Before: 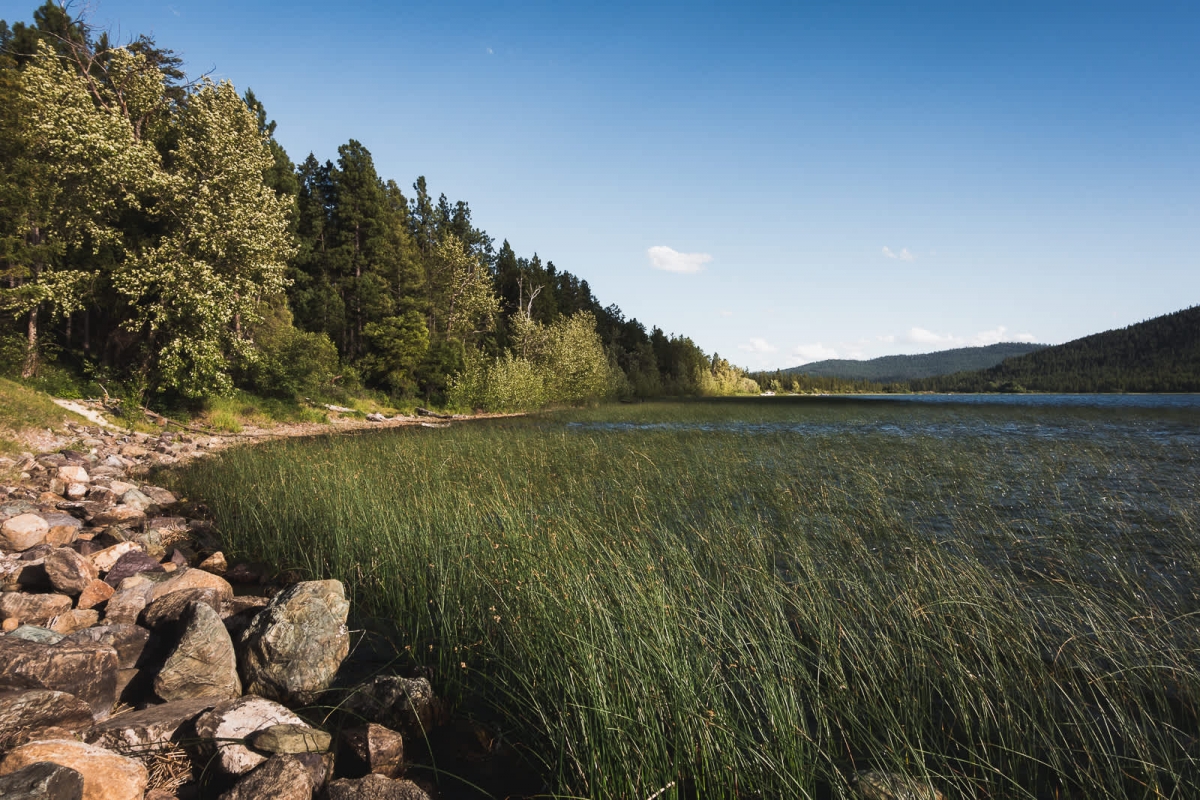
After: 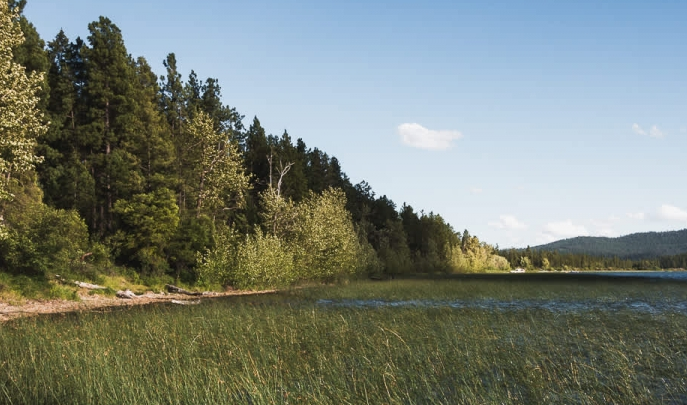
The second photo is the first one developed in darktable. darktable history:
crop: left 20.867%, top 15.455%, right 21.829%, bottom 33.888%
